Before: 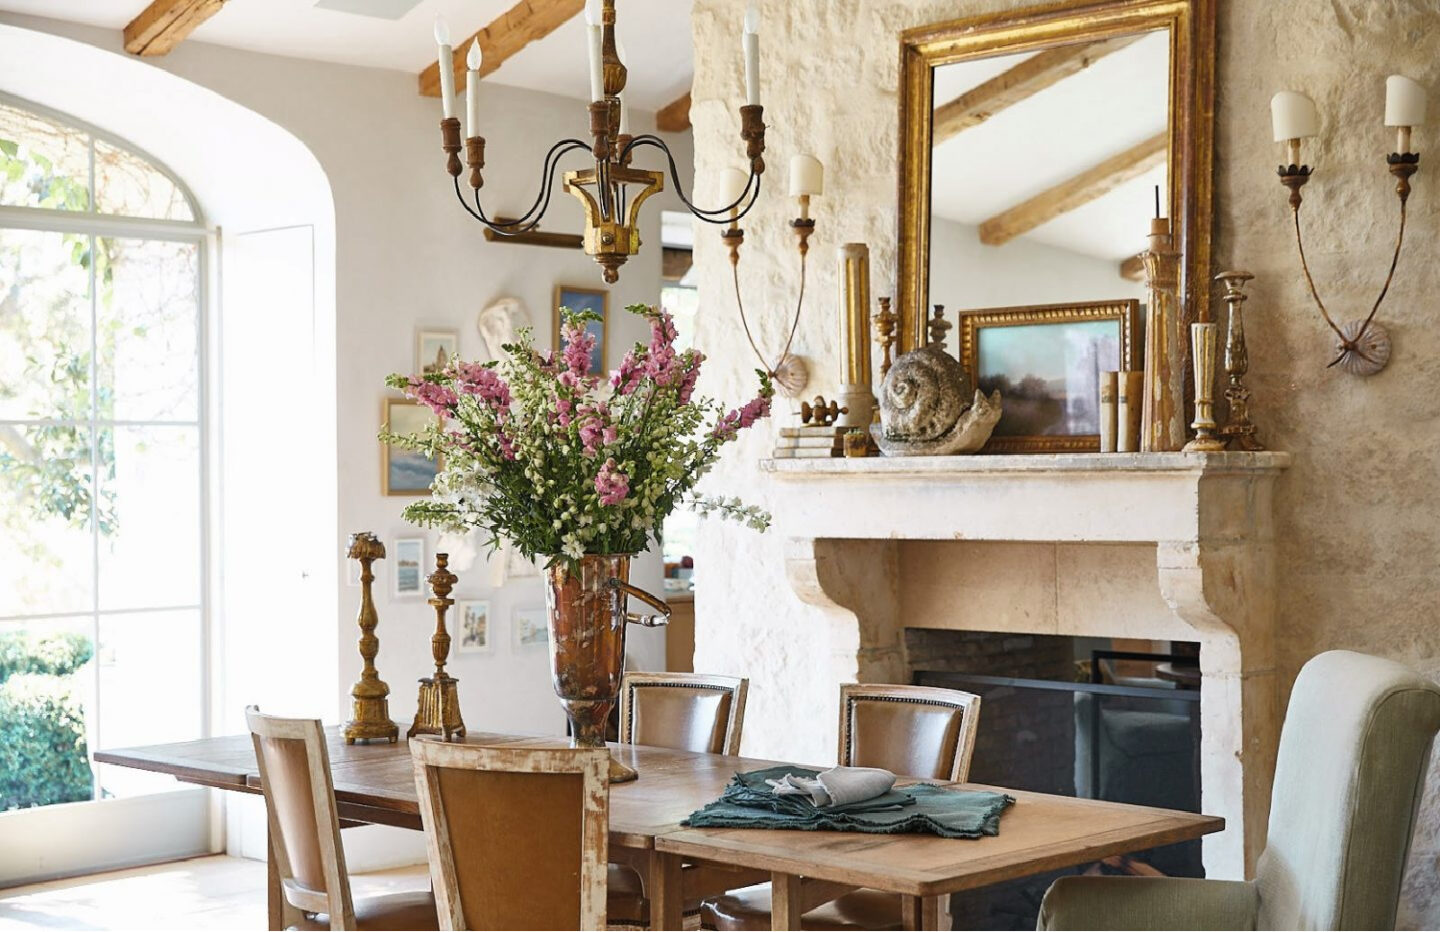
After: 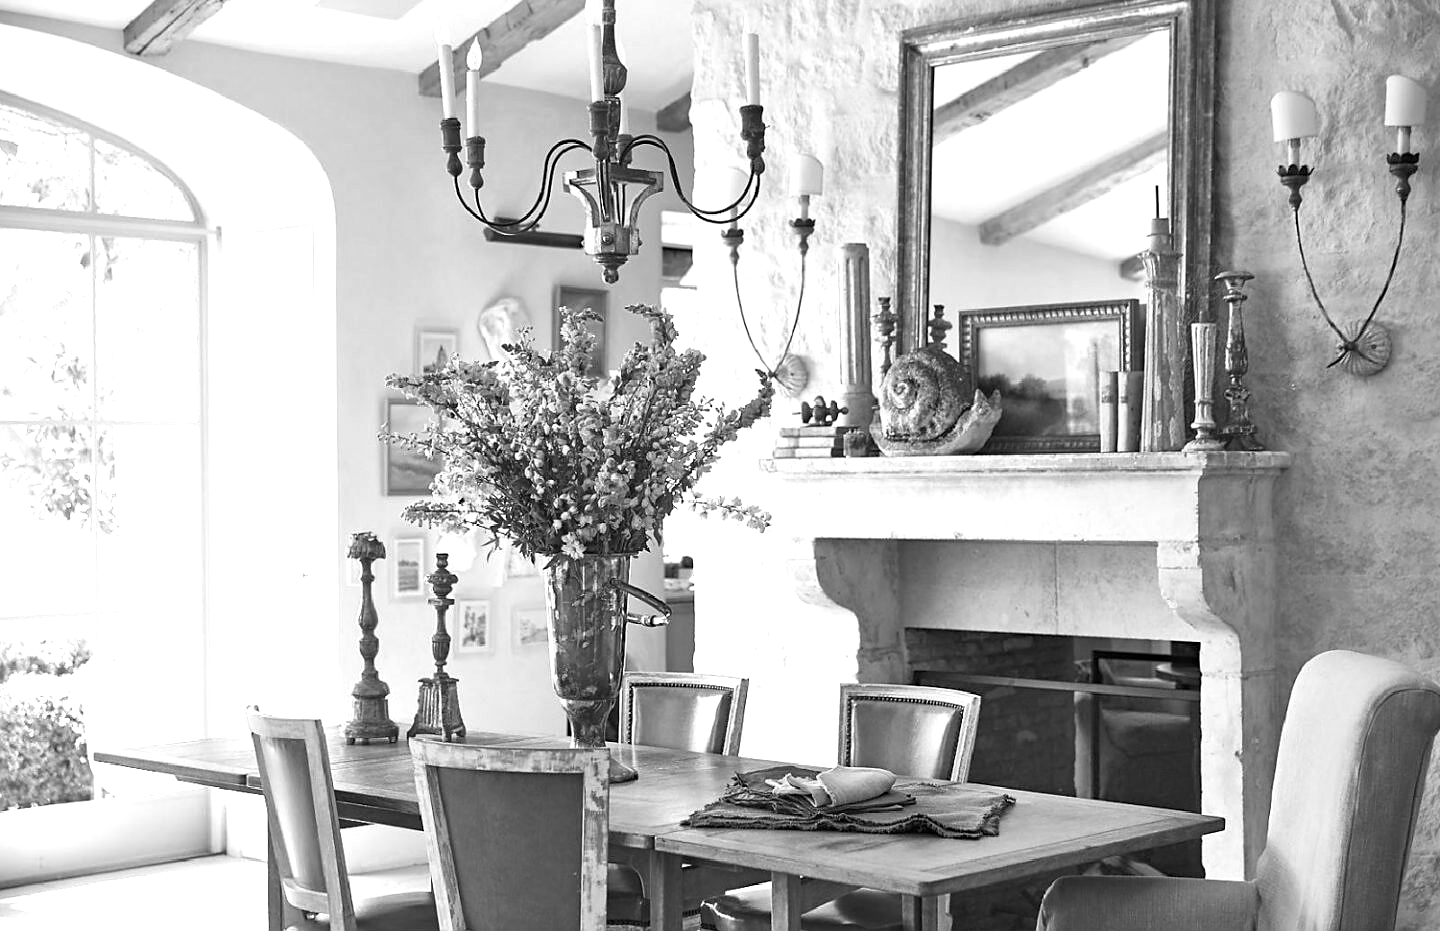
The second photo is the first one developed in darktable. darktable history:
monochrome: on, module defaults
sharpen: radius 1, threshold 1
rgb curve: mode RGB, independent channels
exposure: black level correction 0, exposure 0.5 EV, compensate exposure bias true, compensate highlight preservation false
haze removal: compatibility mode true, adaptive false
contrast brightness saturation: contrast 0.04, saturation 0.16
